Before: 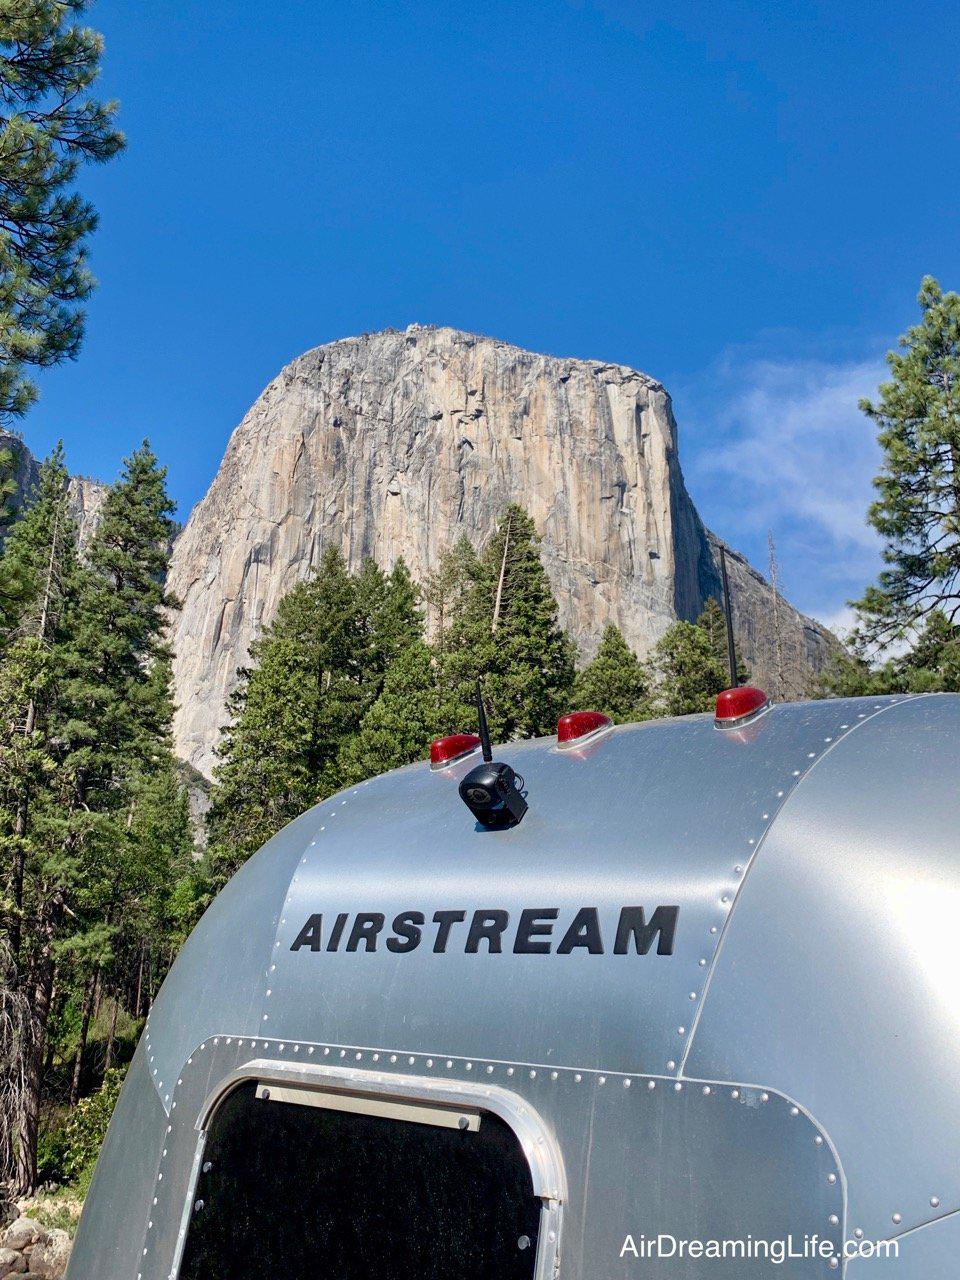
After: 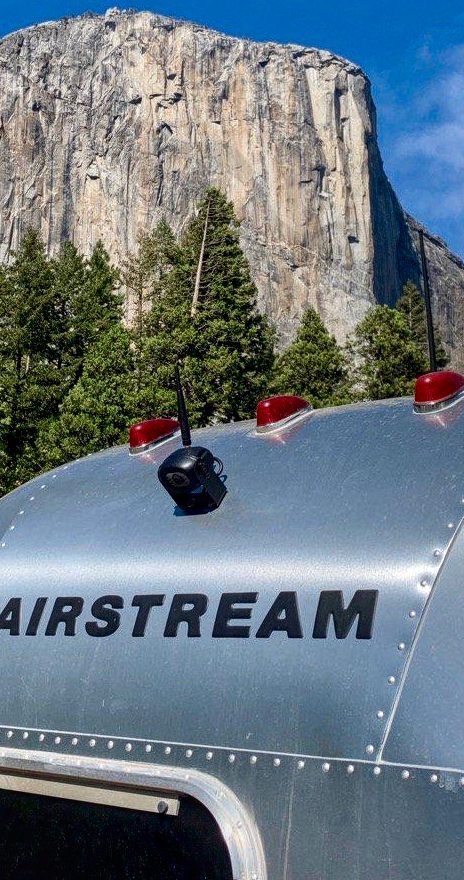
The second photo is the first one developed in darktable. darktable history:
local contrast: on, module defaults
contrast brightness saturation: contrast 0.067, brightness -0.131, saturation 0.065
crop: left 31.374%, top 24.696%, right 20.271%, bottom 6.519%
